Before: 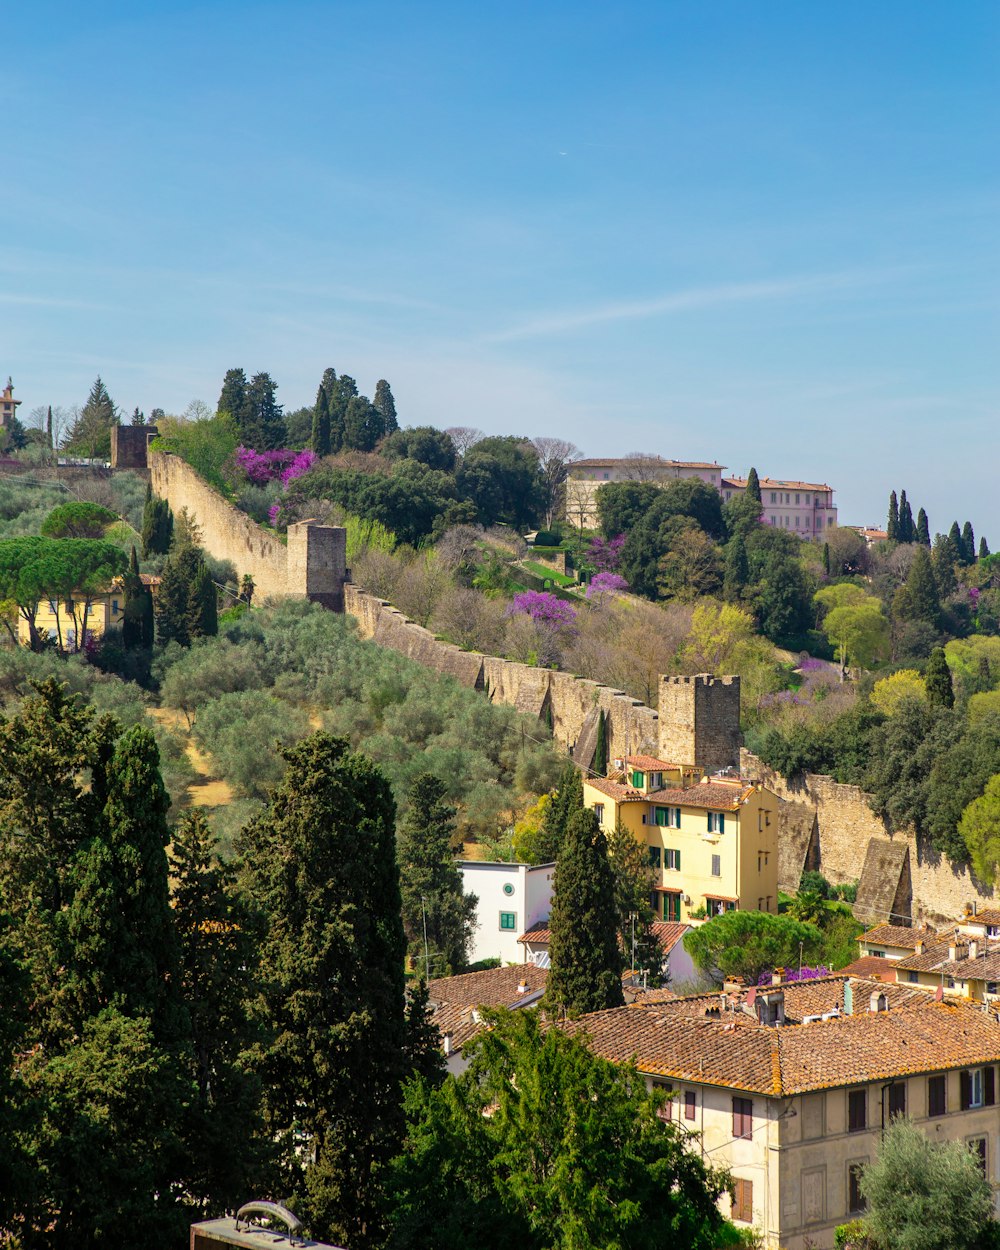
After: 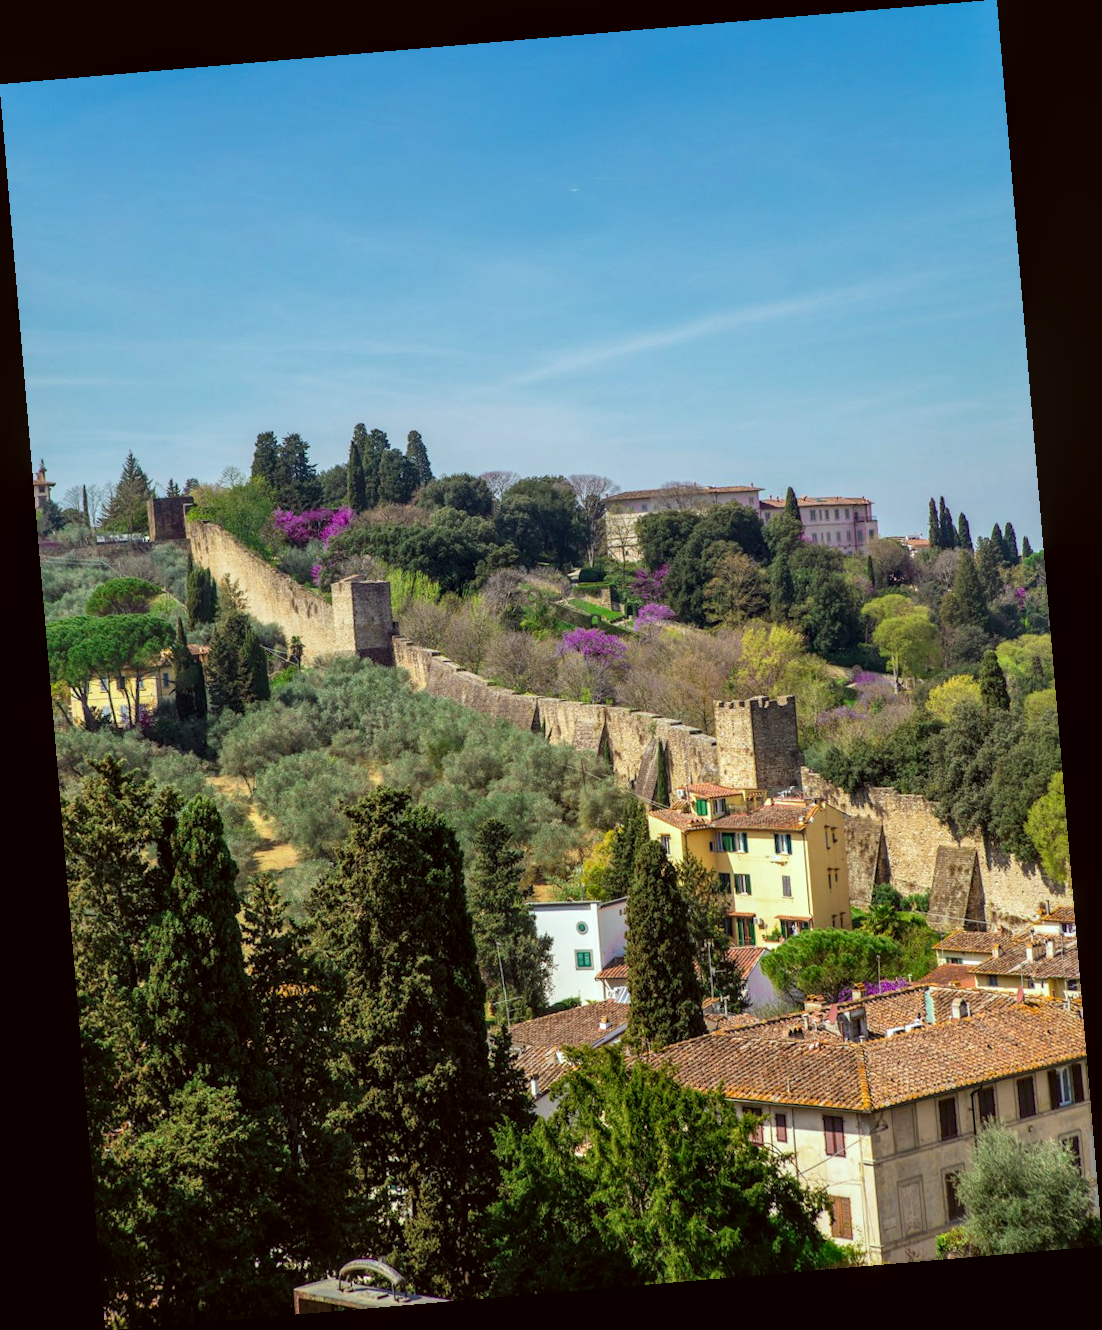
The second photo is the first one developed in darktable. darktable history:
local contrast: on, module defaults
rotate and perspective: rotation -4.86°, automatic cropping off
color correction: highlights a* -4.98, highlights b* -3.76, shadows a* 3.83, shadows b* 4.08
